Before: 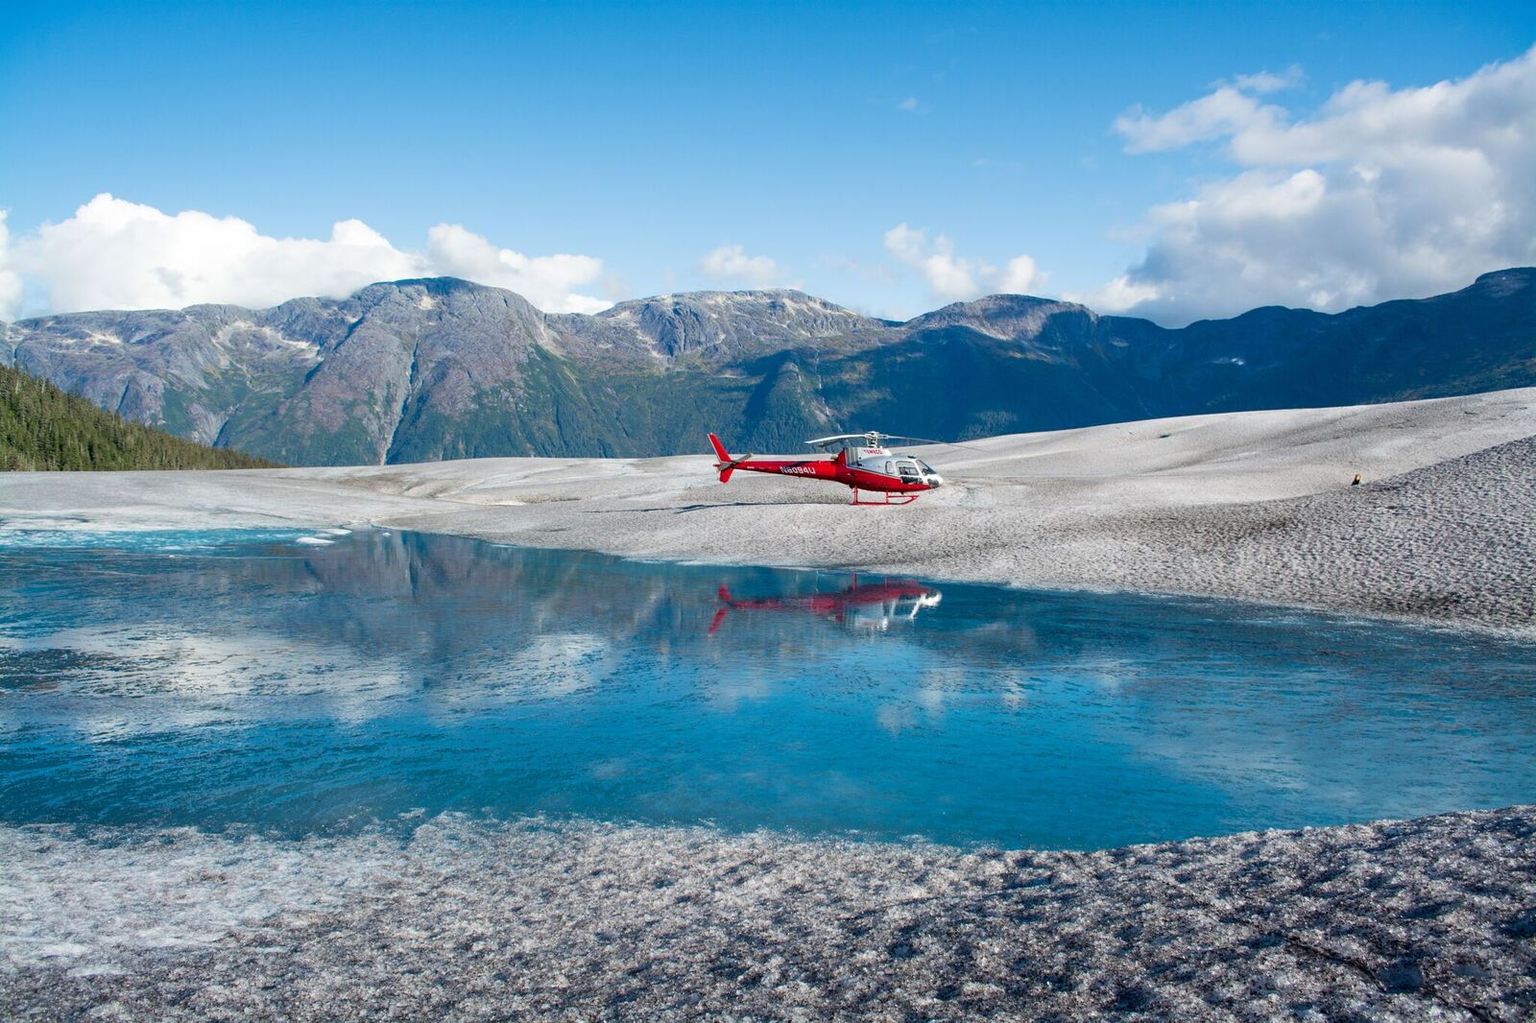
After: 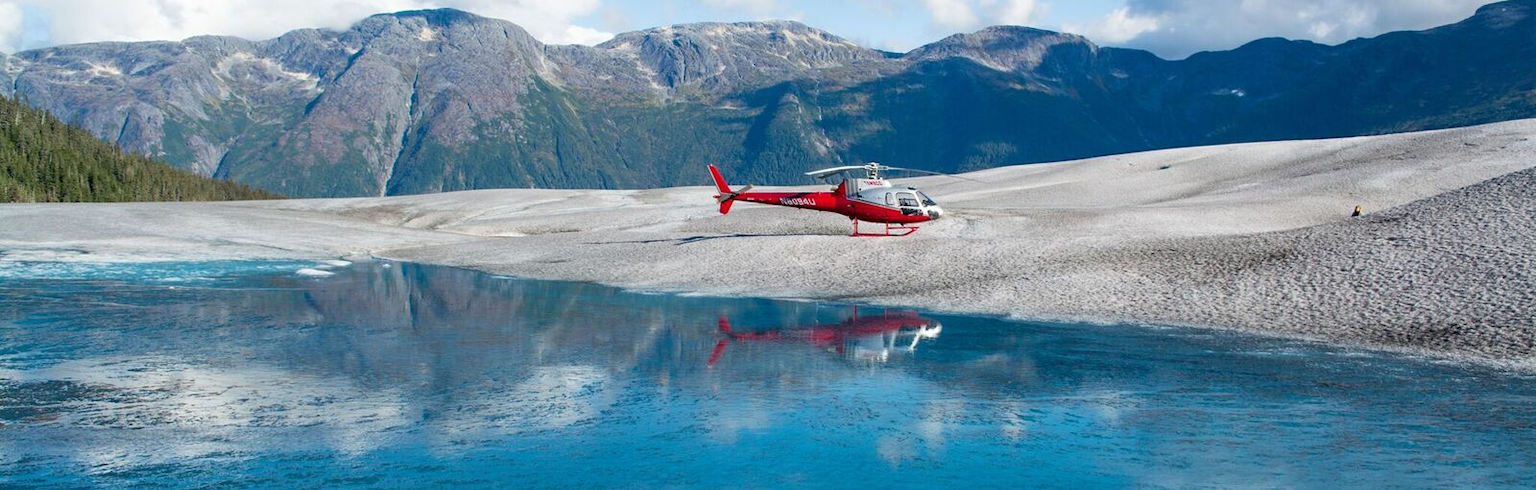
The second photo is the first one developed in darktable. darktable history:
base curve: curves: ch0 [(0, 0) (0.989, 0.992)], preserve colors none
exposure: exposure -0.003 EV, compensate highlight preservation false
crop and rotate: top 26.318%, bottom 25.705%
